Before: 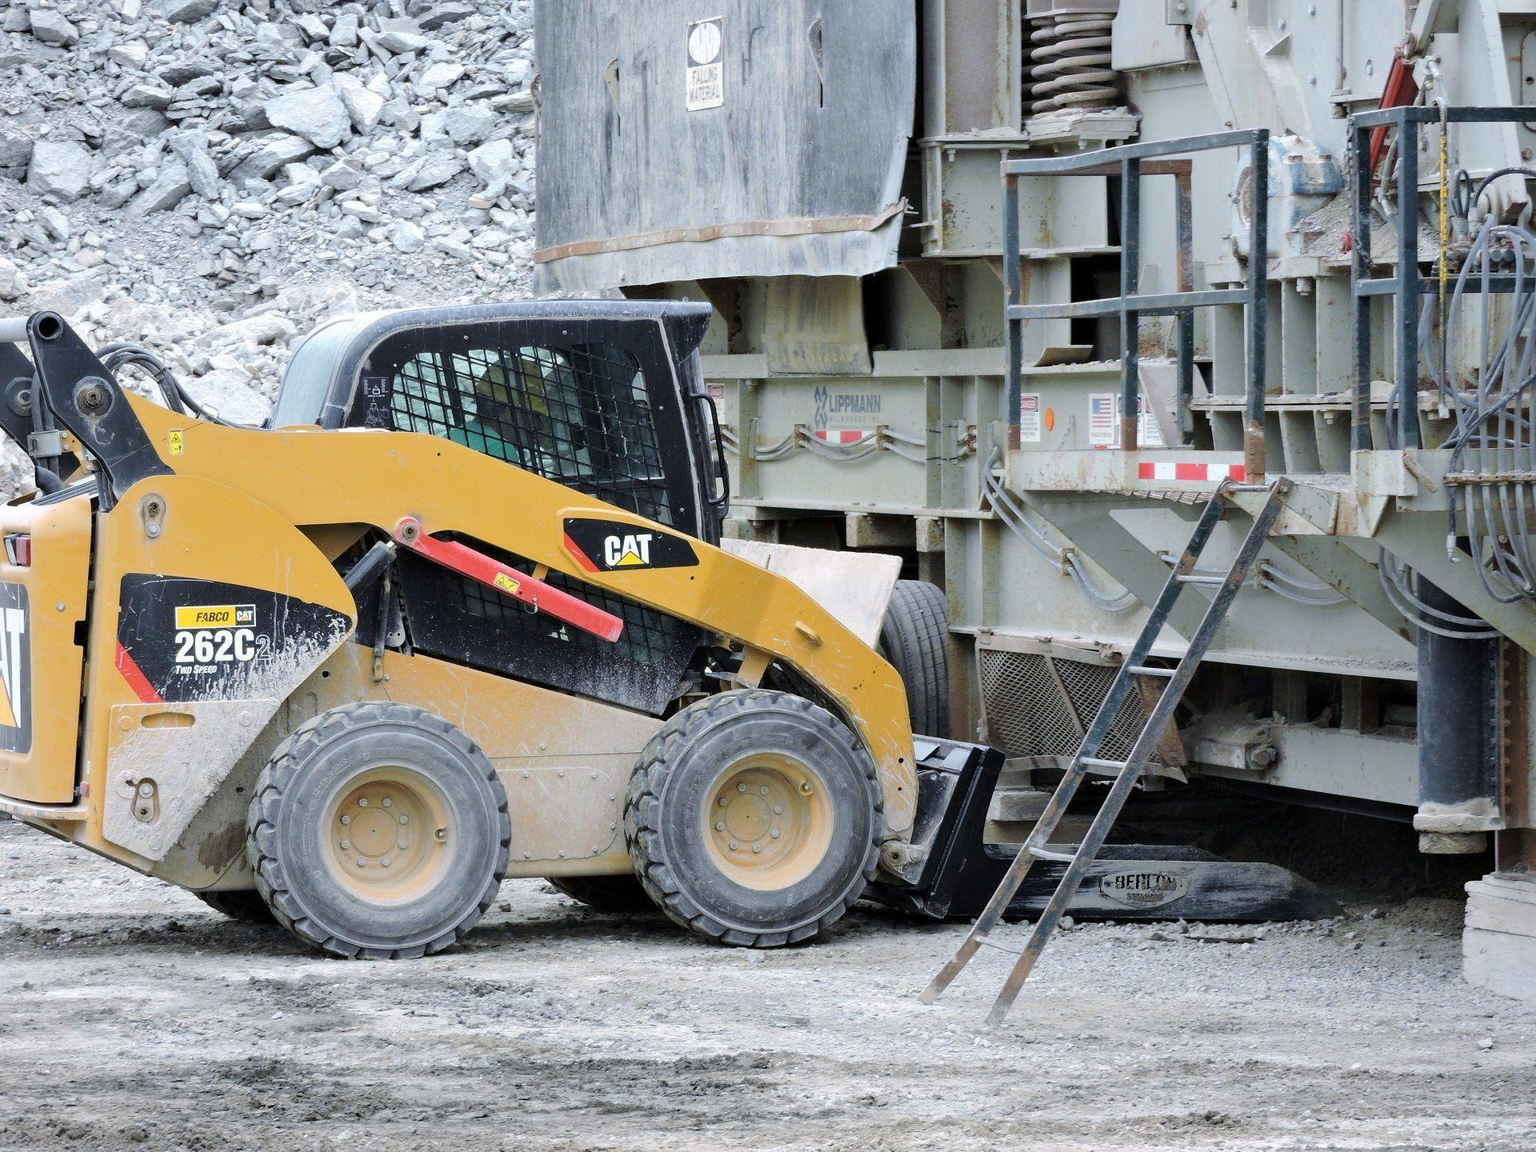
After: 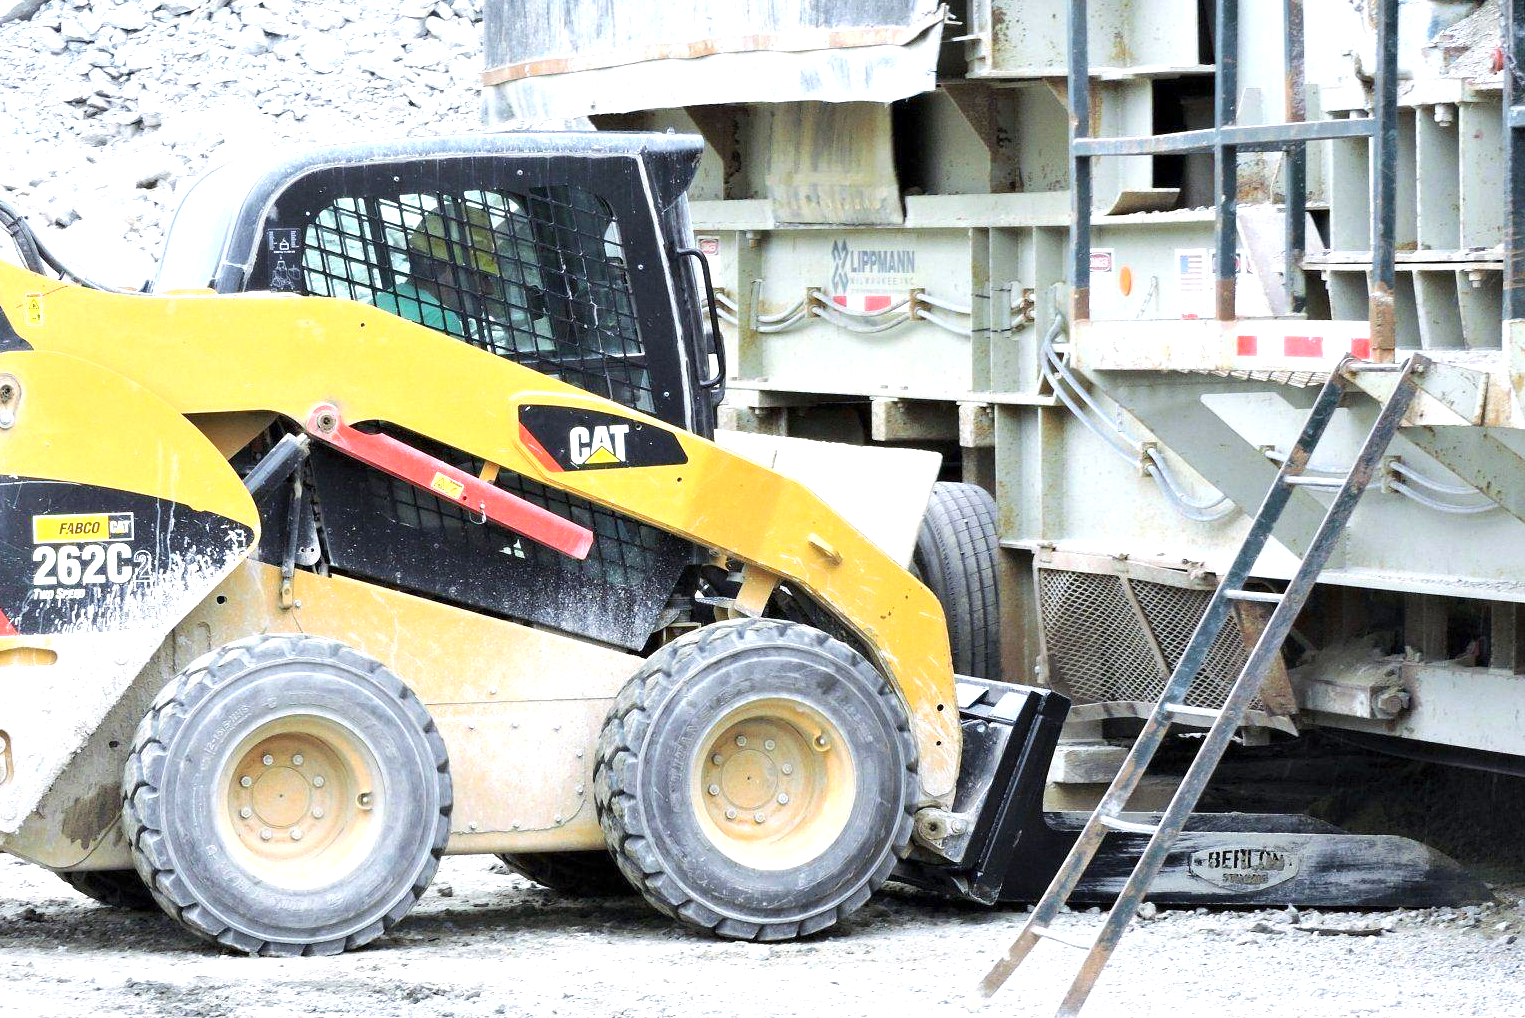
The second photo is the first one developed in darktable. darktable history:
exposure: exposure 1.089 EV, compensate highlight preservation false
crop: left 9.712%, top 16.928%, right 10.845%, bottom 12.332%
